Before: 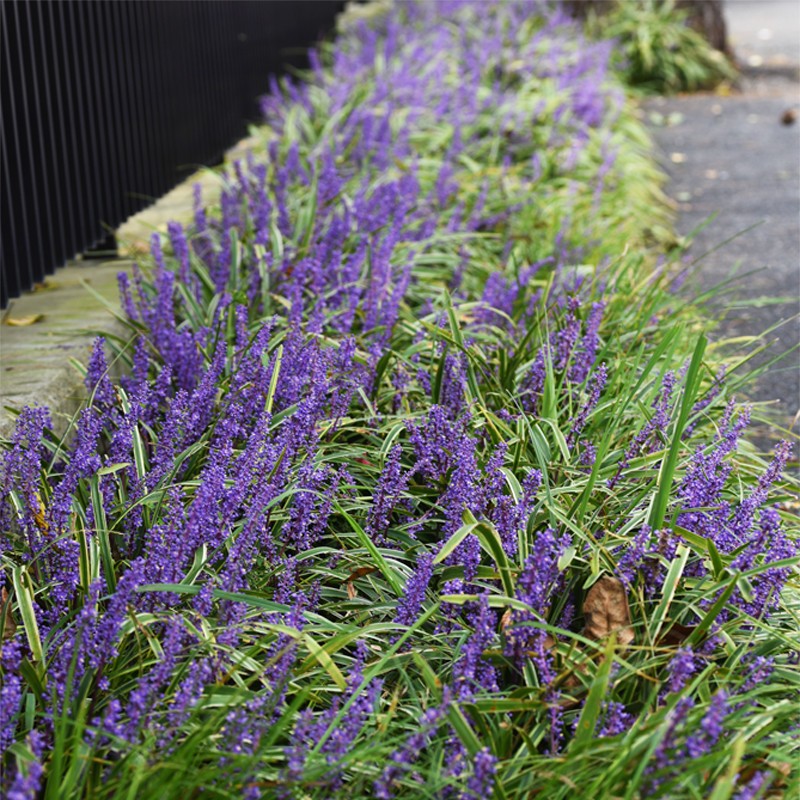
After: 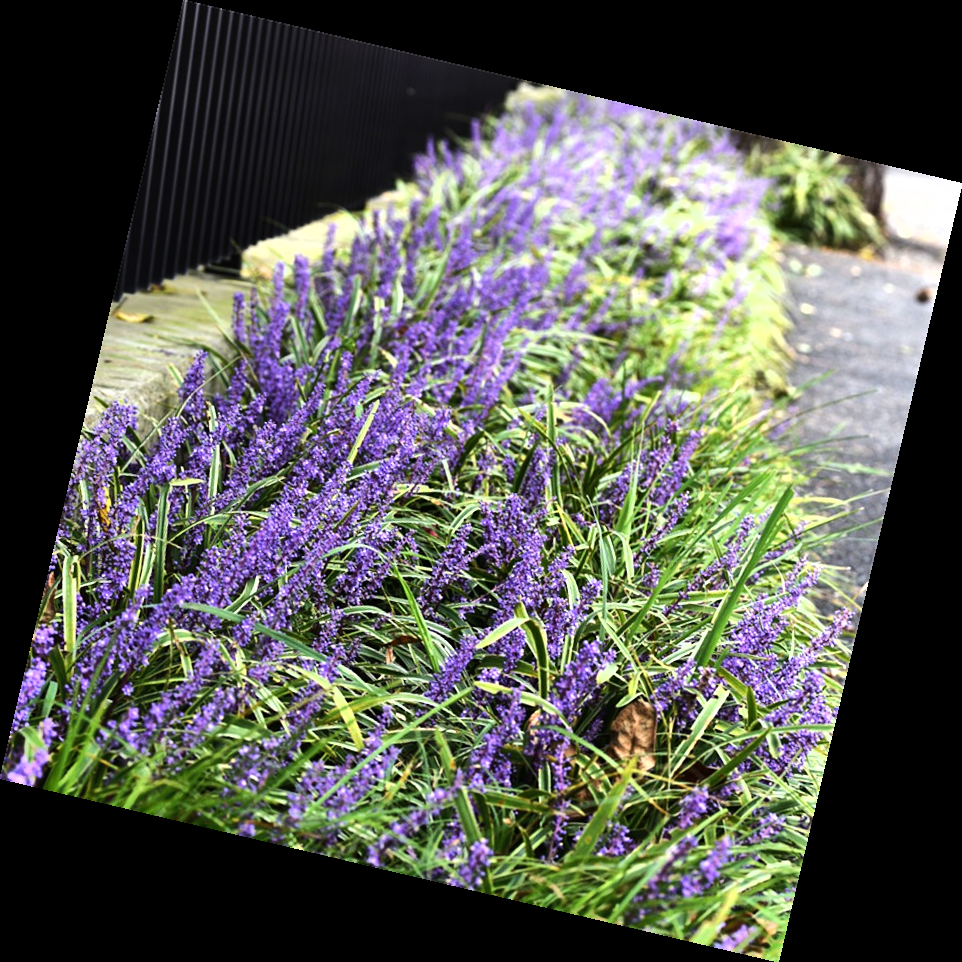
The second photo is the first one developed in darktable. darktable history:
tone equalizer: -8 EV -1.08 EV, -7 EV -1.01 EV, -6 EV -0.867 EV, -5 EV -0.578 EV, -3 EV 0.578 EV, -2 EV 0.867 EV, -1 EV 1.01 EV, +0 EV 1.08 EV, edges refinement/feathering 500, mask exposure compensation -1.57 EV, preserve details no
shadows and highlights: highlights color adjustment 0%, low approximation 0.01, soften with gaussian
rotate and perspective: rotation 13.27°, automatic cropping off
